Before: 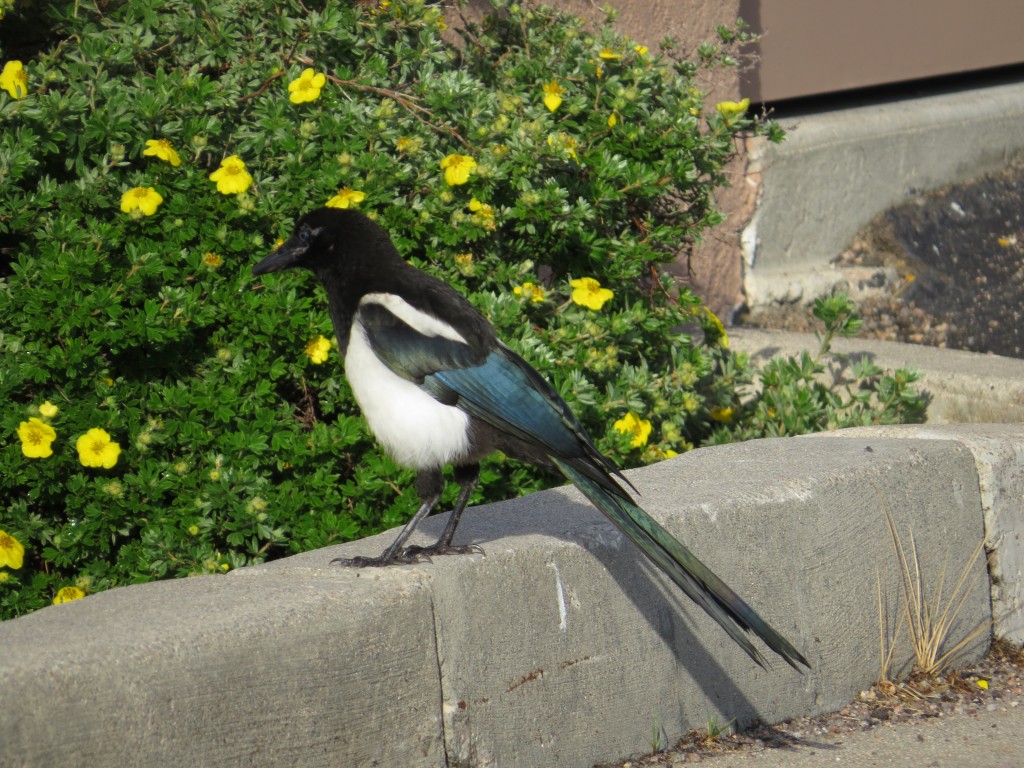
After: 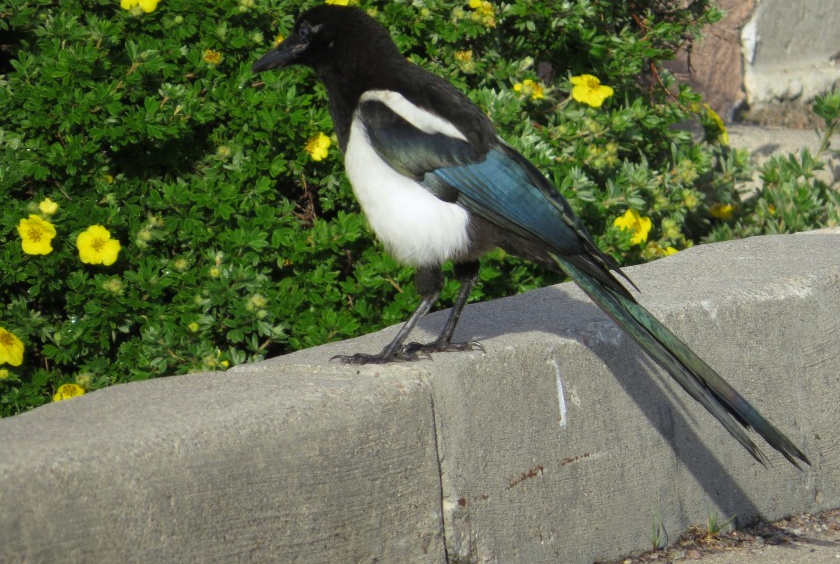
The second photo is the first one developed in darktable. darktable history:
white balance: red 0.986, blue 1.01
crop: top 26.531%, right 17.959%
